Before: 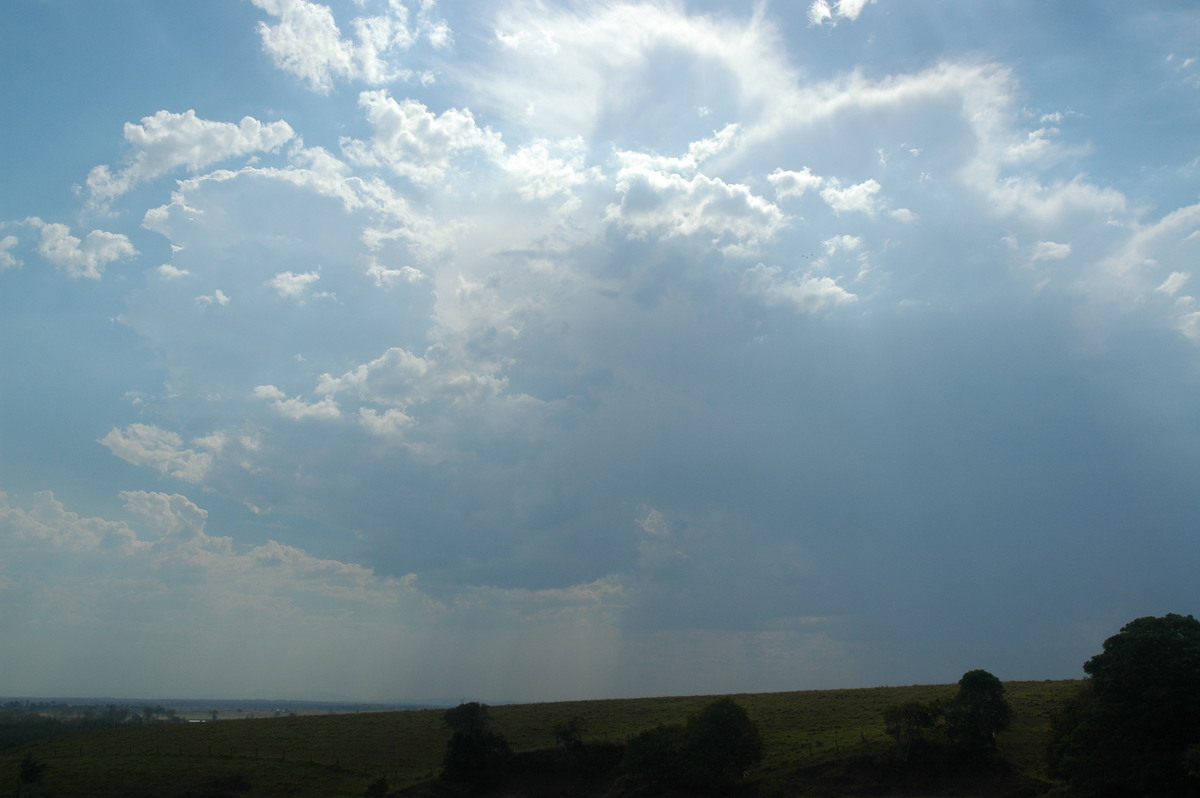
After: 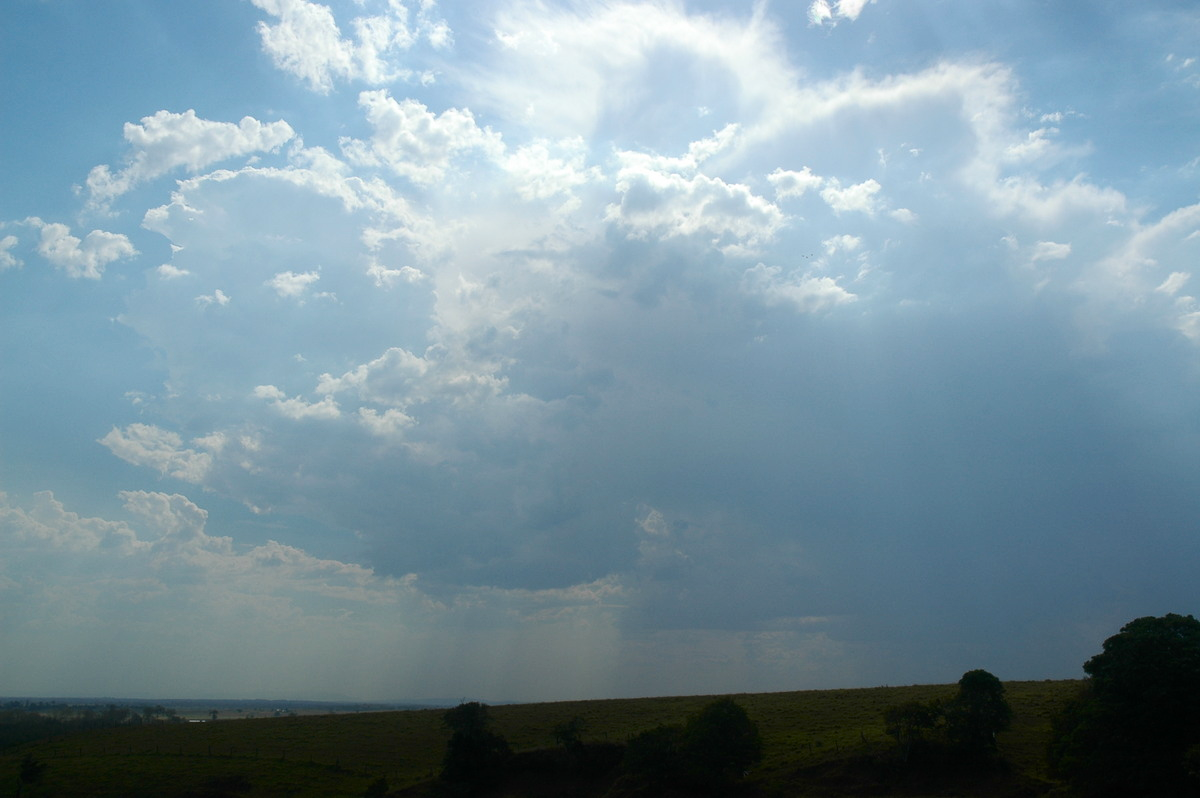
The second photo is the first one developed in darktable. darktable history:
contrast brightness saturation: contrast 0.152, brightness -0.011, saturation 0.098
